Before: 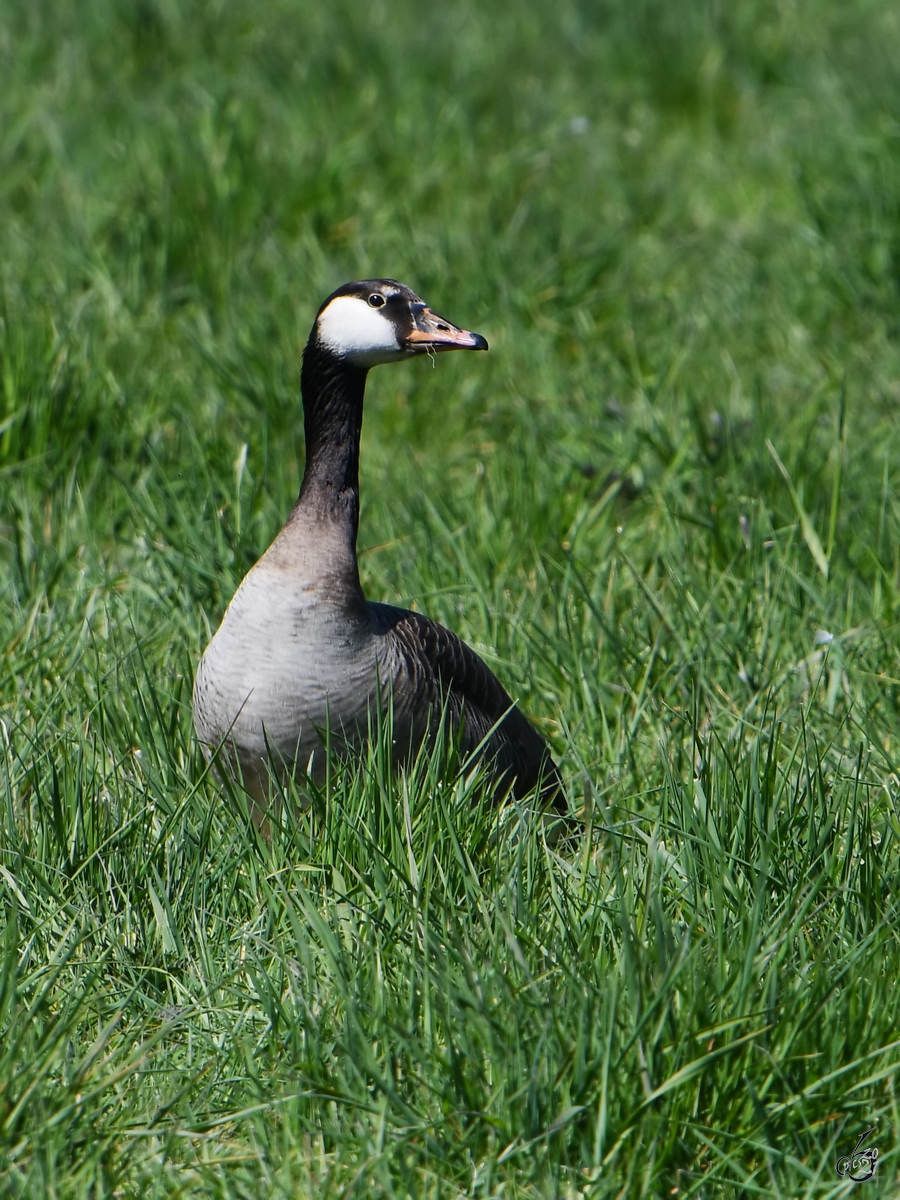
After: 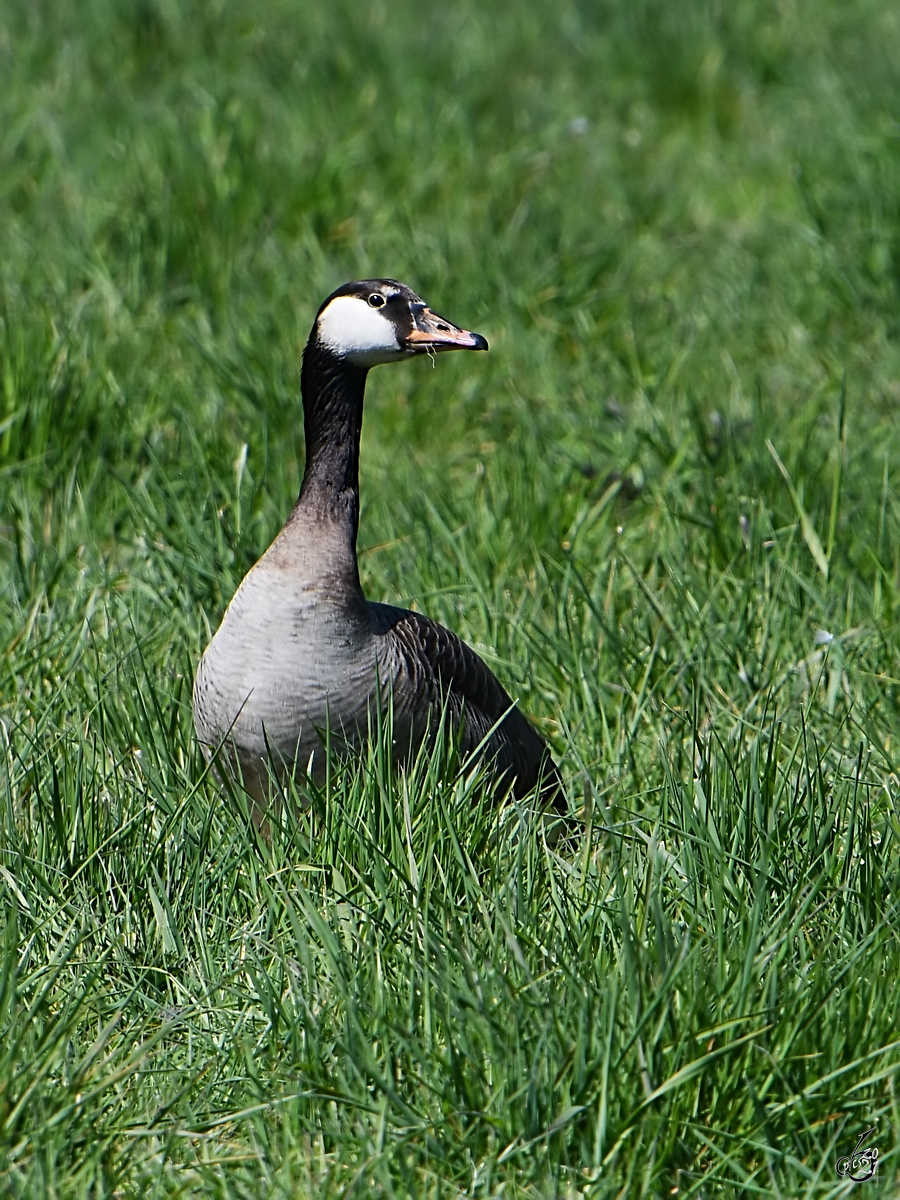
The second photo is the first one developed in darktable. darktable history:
sharpen: radius 2.766
shadows and highlights: soften with gaussian
